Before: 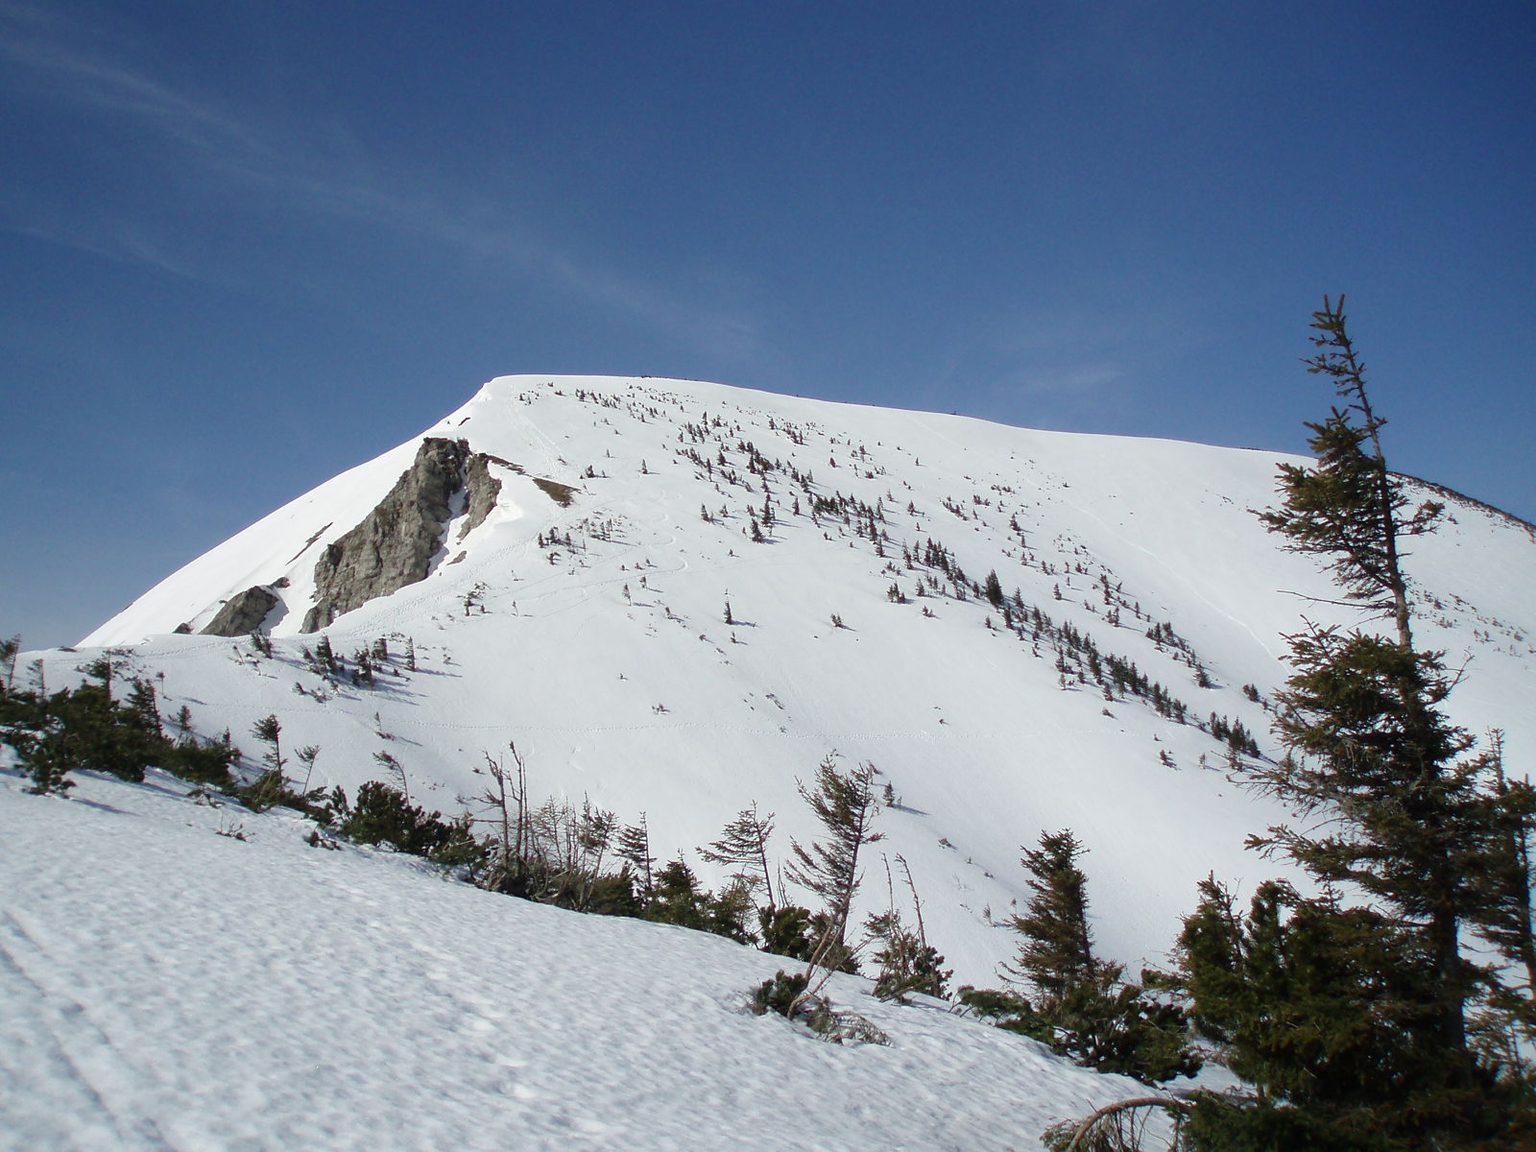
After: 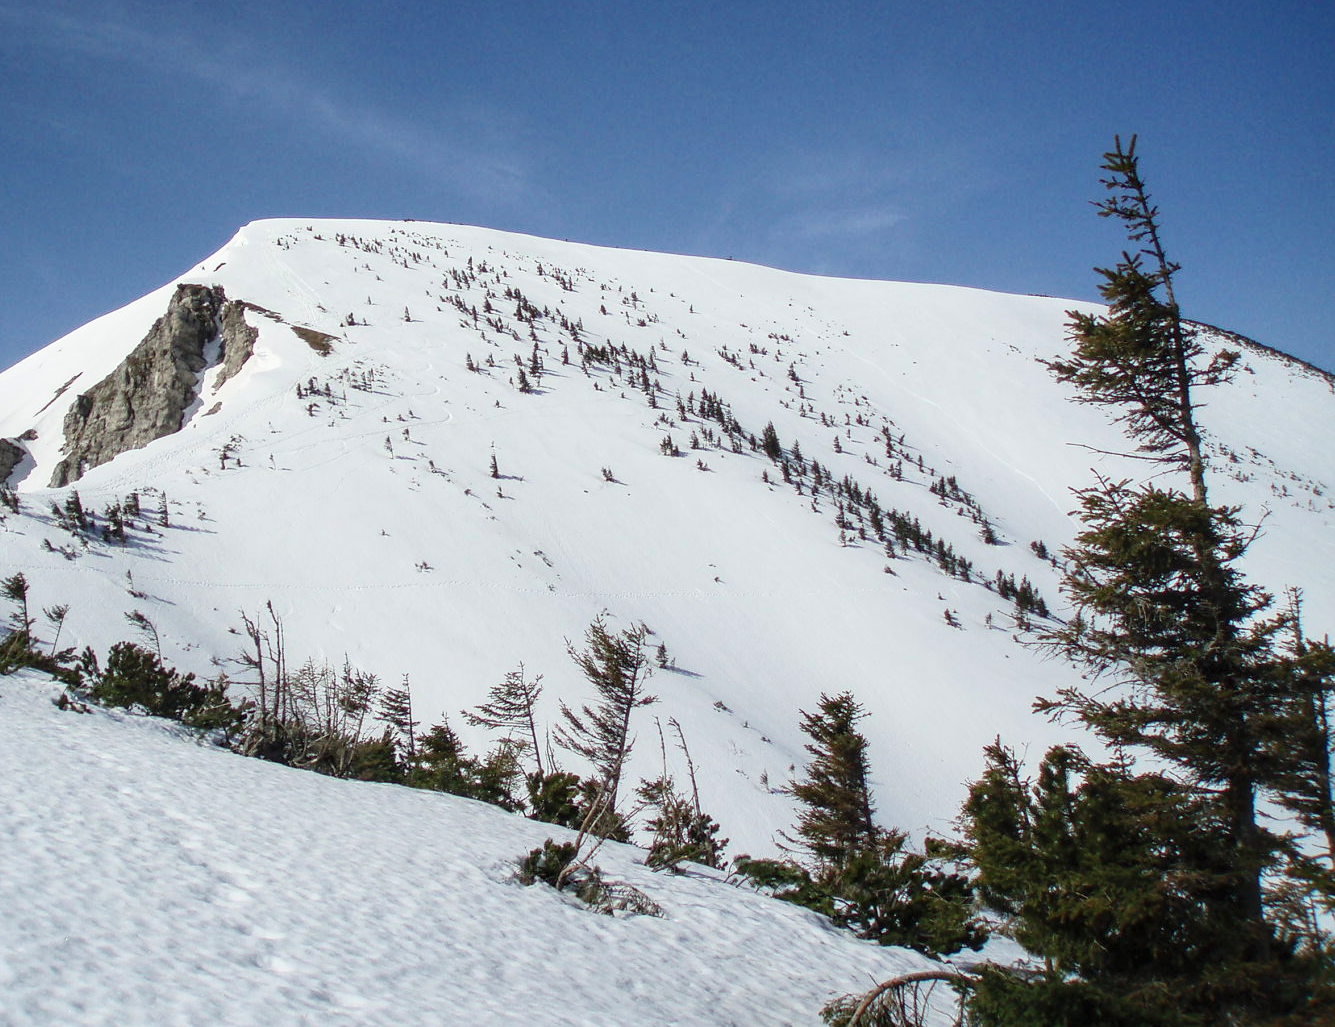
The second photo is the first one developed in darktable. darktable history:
contrast brightness saturation: contrast 0.202, brightness 0.149, saturation 0.145
exposure: black level correction 0.001, exposure -0.199 EV, compensate highlight preservation false
crop: left 16.521%, top 14.405%
local contrast: on, module defaults
